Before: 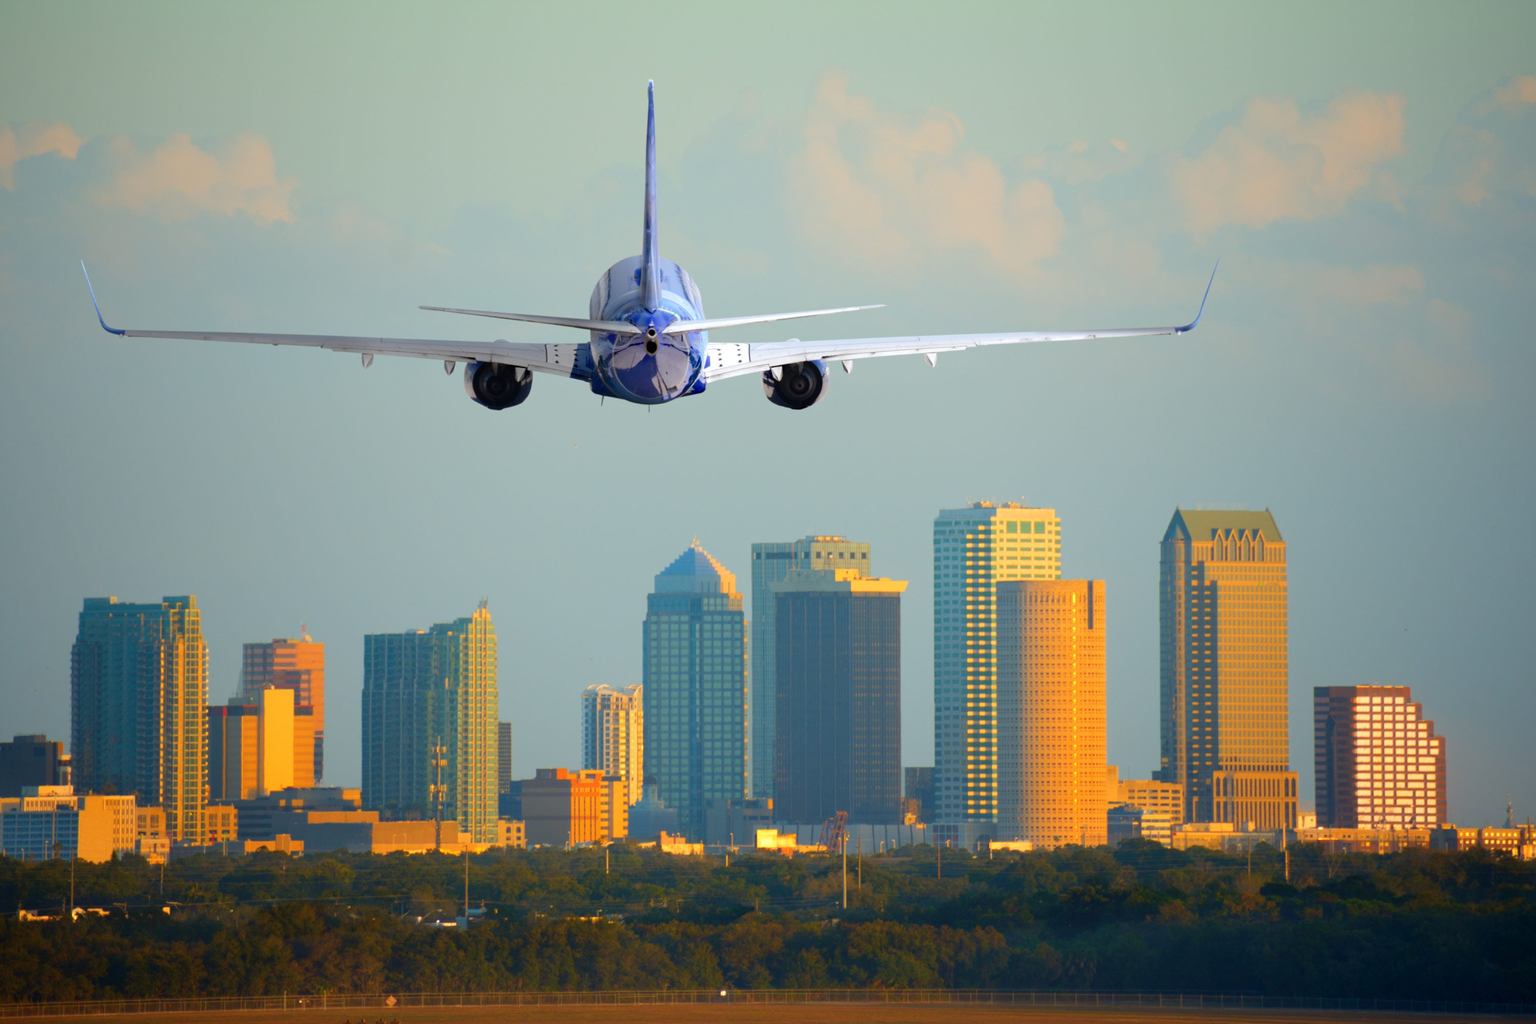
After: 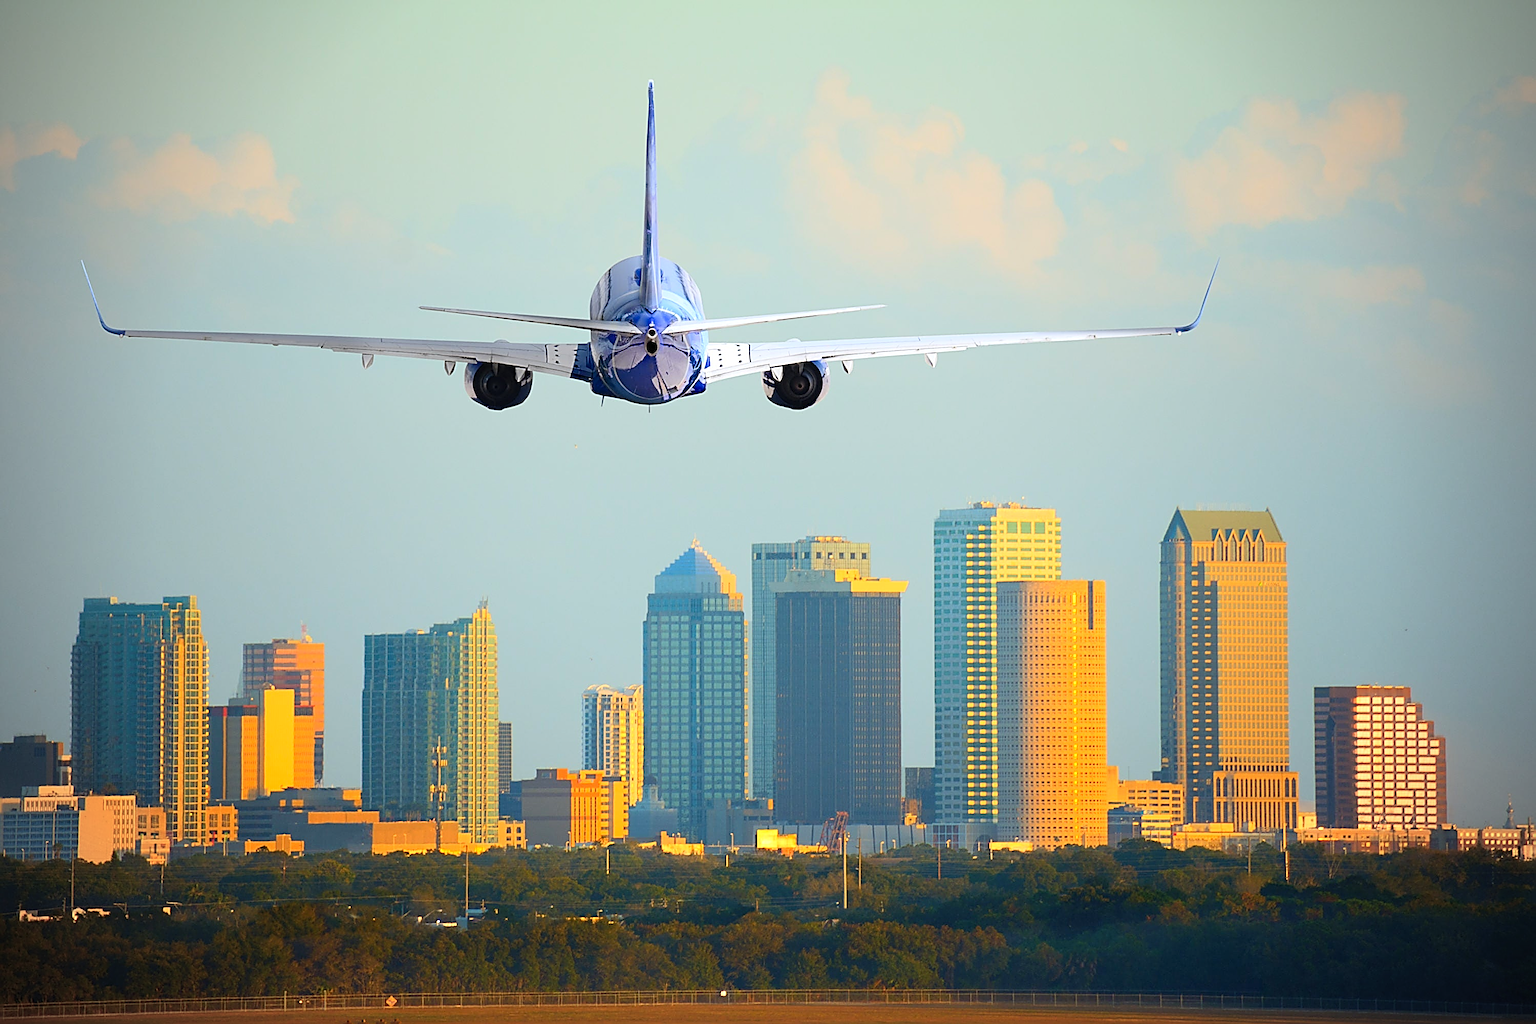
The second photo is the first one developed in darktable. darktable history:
contrast brightness saturation: contrast 0.2, brightness 0.15, saturation 0.14
sharpen: amount 2
vignetting: on, module defaults
